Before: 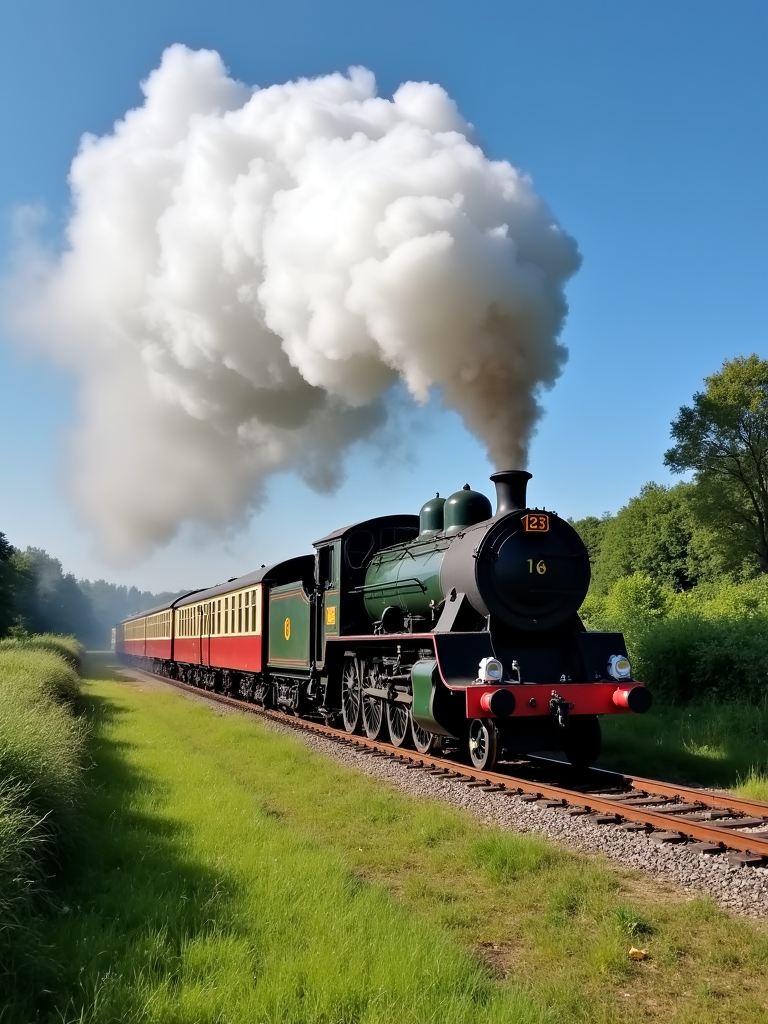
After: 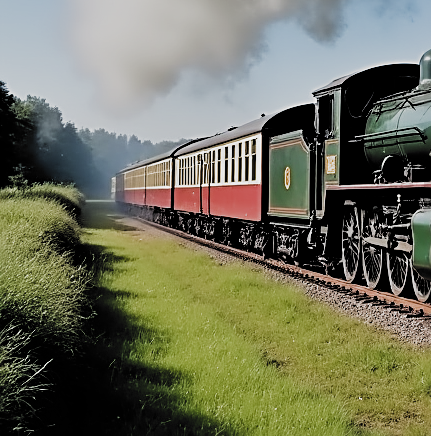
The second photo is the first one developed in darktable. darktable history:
filmic rgb: black relative exposure -5.1 EV, white relative exposure 3.95 EV, threshold 3.04 EV, hardness 2.89, contrast 1.297, highlights saturation mix -29.18%, add noise in highlights 0.001, color science v3 (2019), use custom middle-gray values true, iterations of high-quality reconstruction 0, contrast in highlights soft, enable highlight reconstruction true
crop: top 44.097%, right 43.751%, bottom 13.284%
exposure: black level correction 0.002, exposure -0.102 EV, compensate highlight preservation false
sharpen: radius 2.66, amount 0.675
